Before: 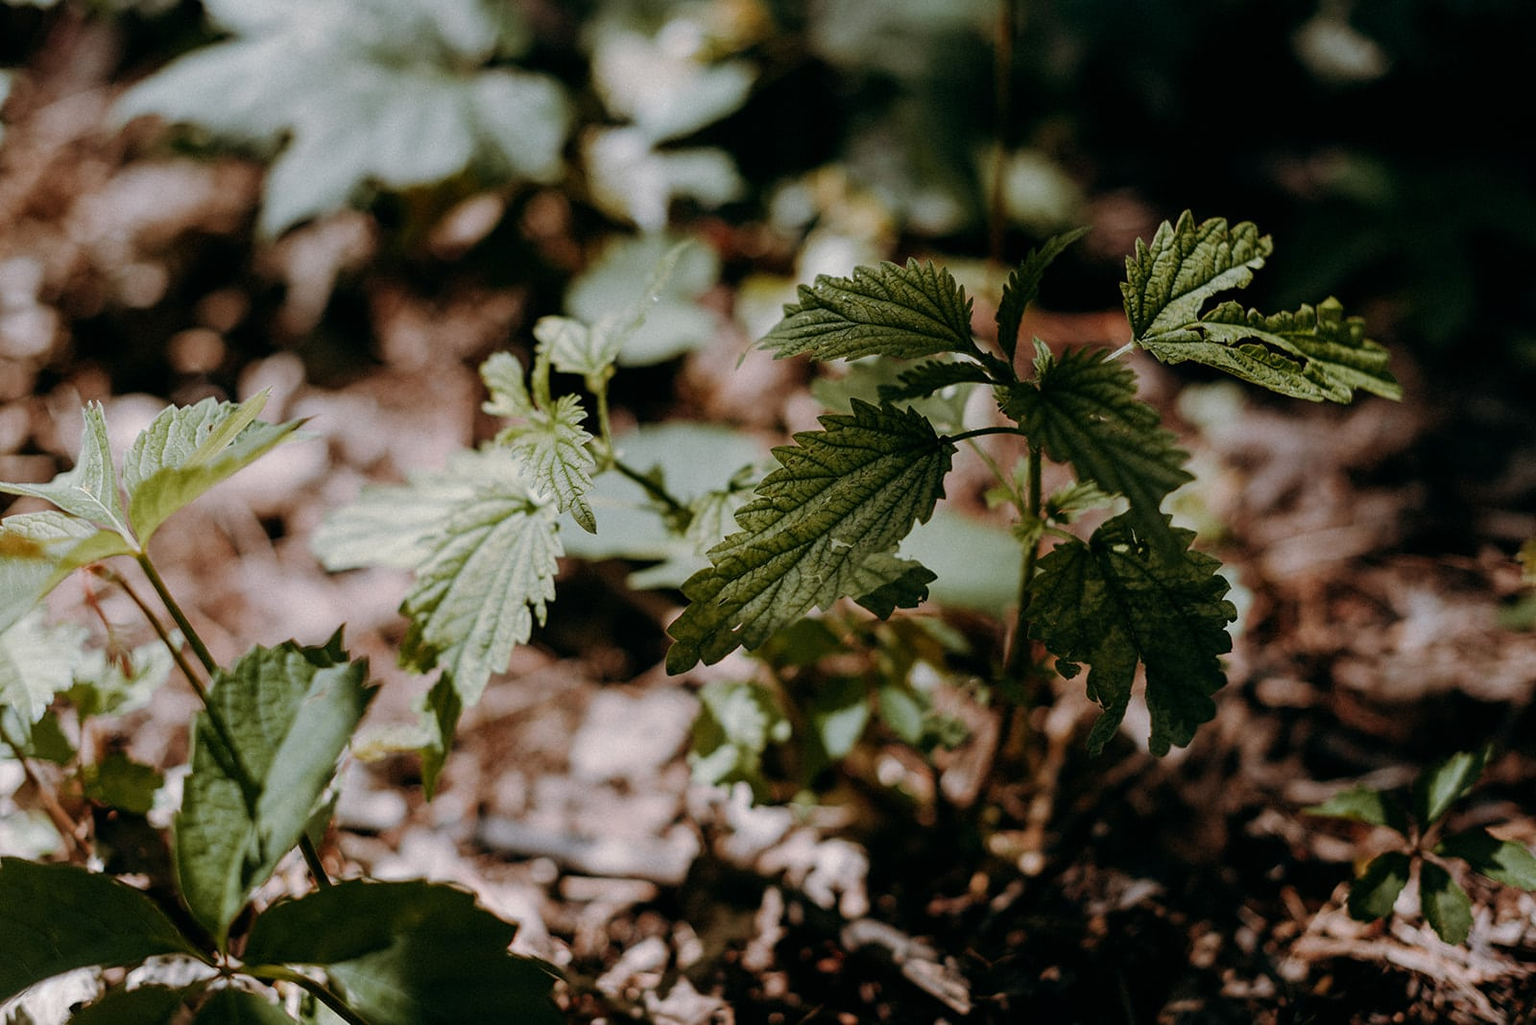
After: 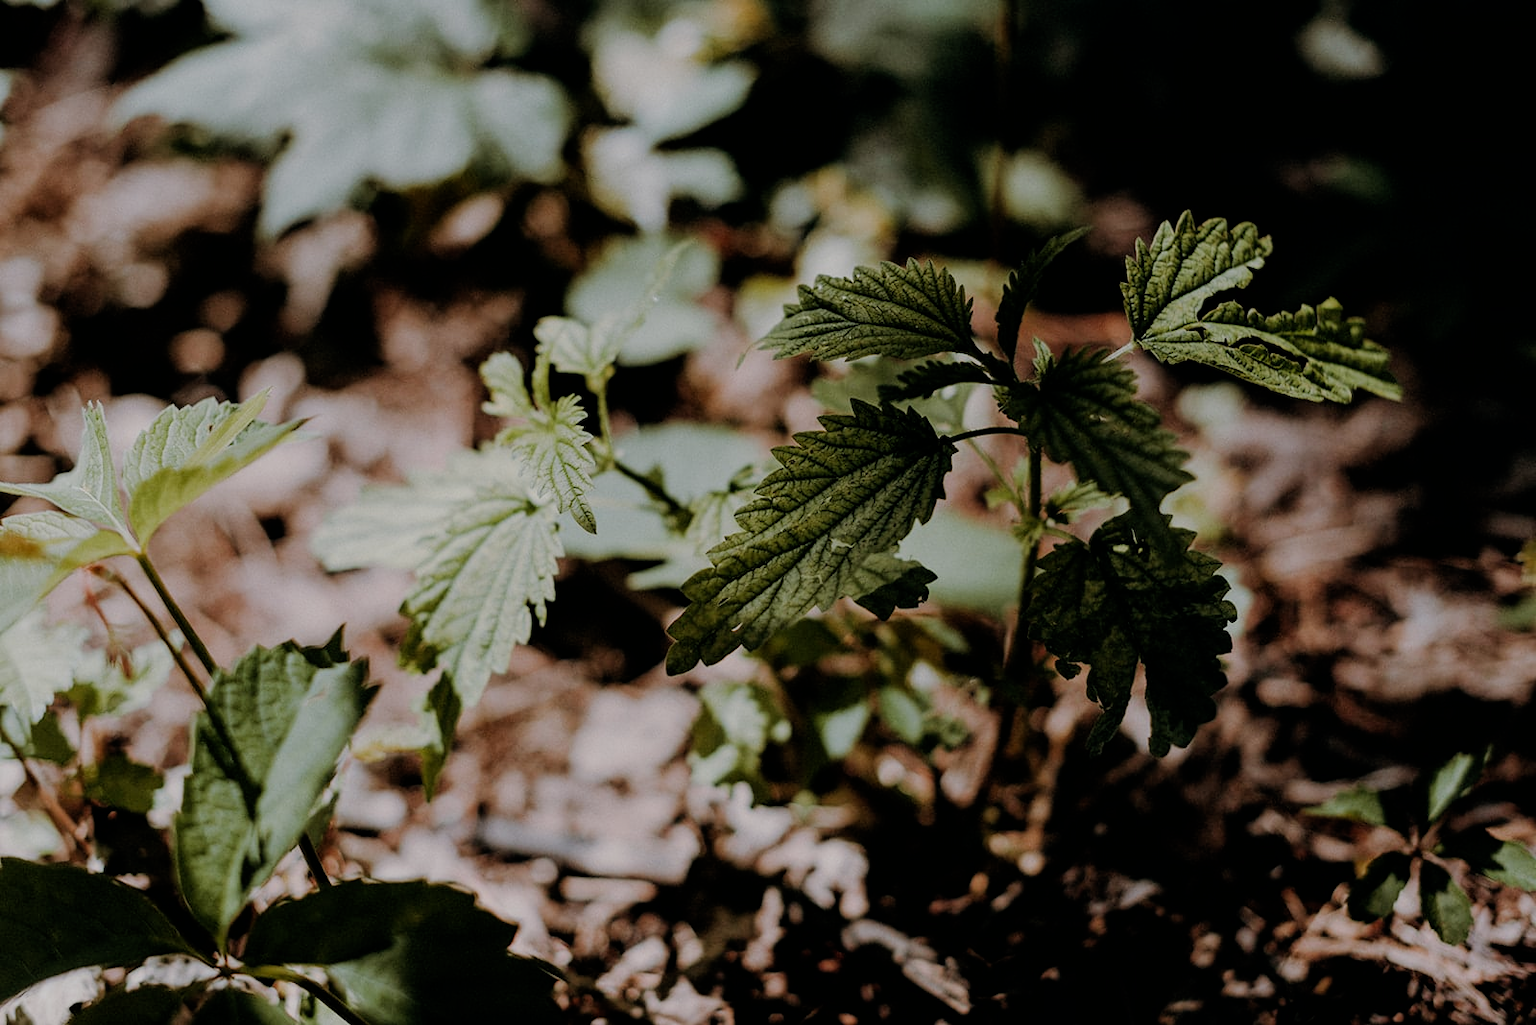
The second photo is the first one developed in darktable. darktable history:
filmic rgb: black relative exposure -7.13 EV, white relative exposure 5.37 EV, hardness 3.02
